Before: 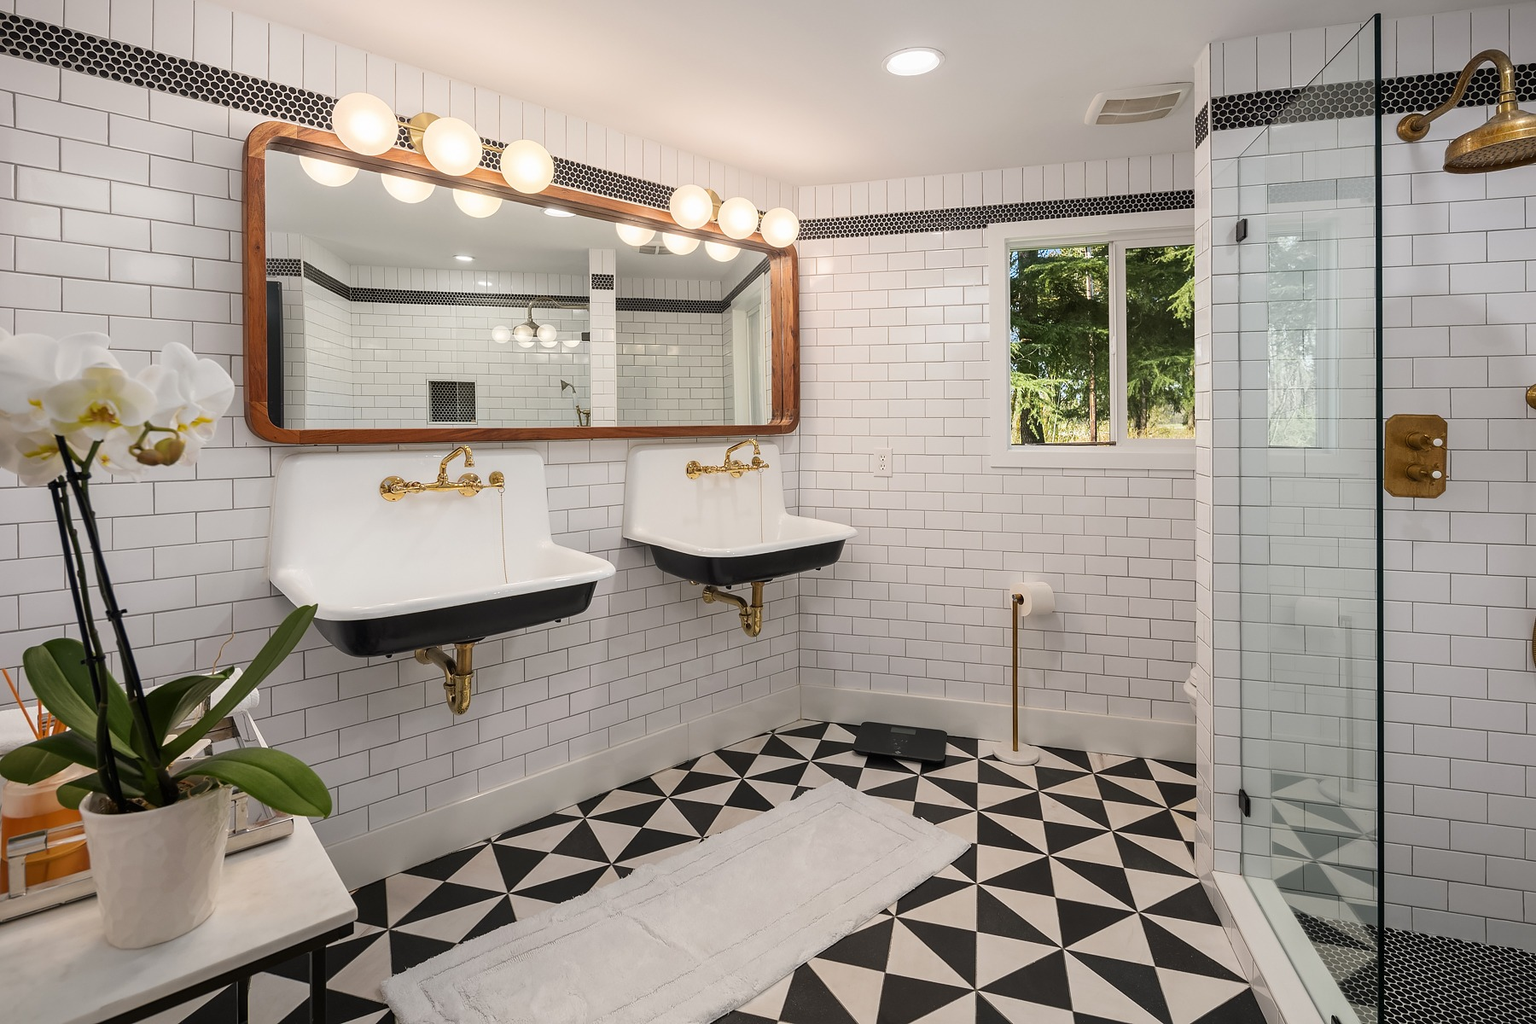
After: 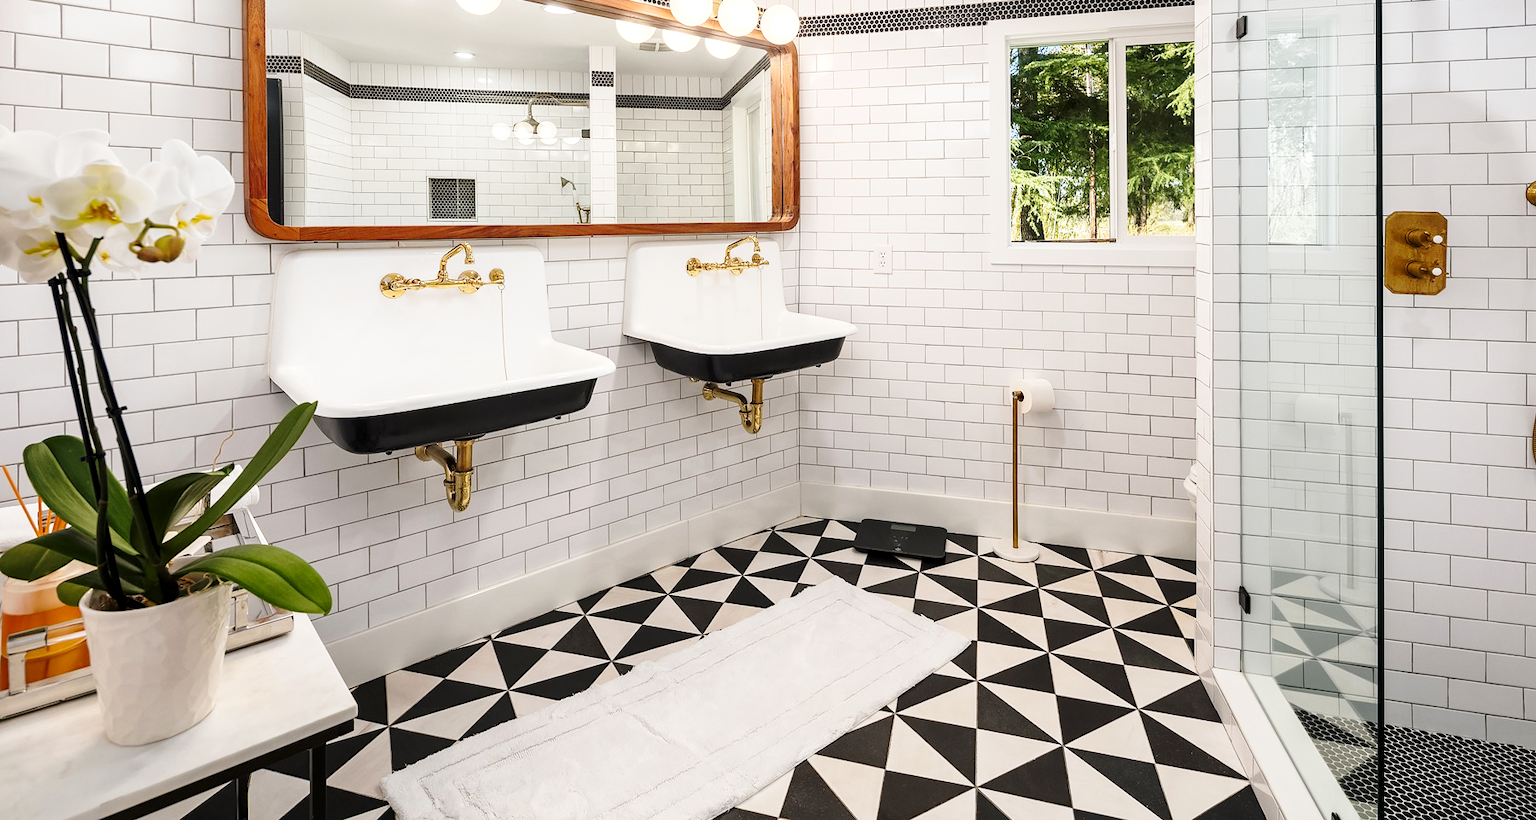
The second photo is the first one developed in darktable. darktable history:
crop and rotate: top 19.856%
local contrast: highlights 100%, shadows 101%, detail 120%, midtone range 0.2
base curve: curves: ch0 [(0, 0) (0.028, 0.03) (0.121, 0.232) (0.46, 0.748) (0.859, 0.968) (1, 1)], preserve colors none
